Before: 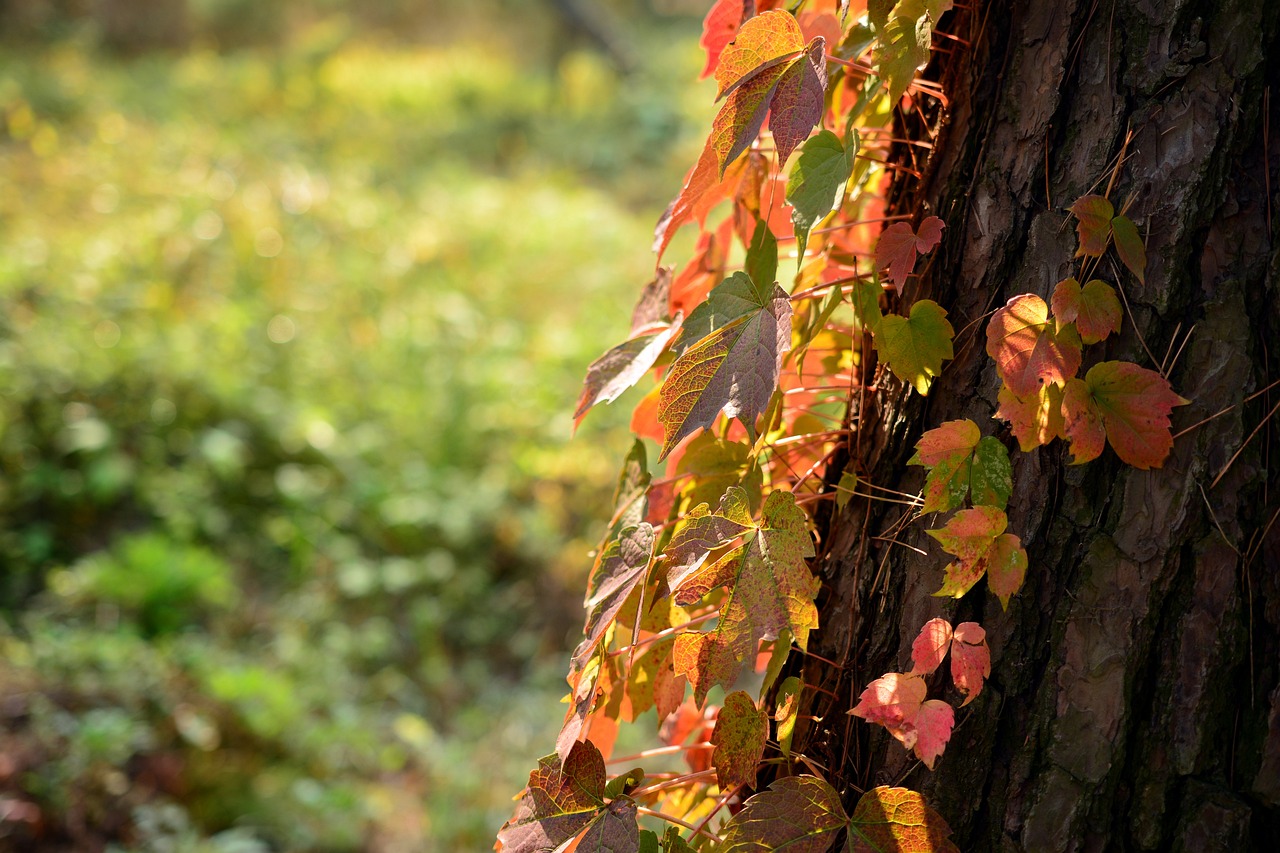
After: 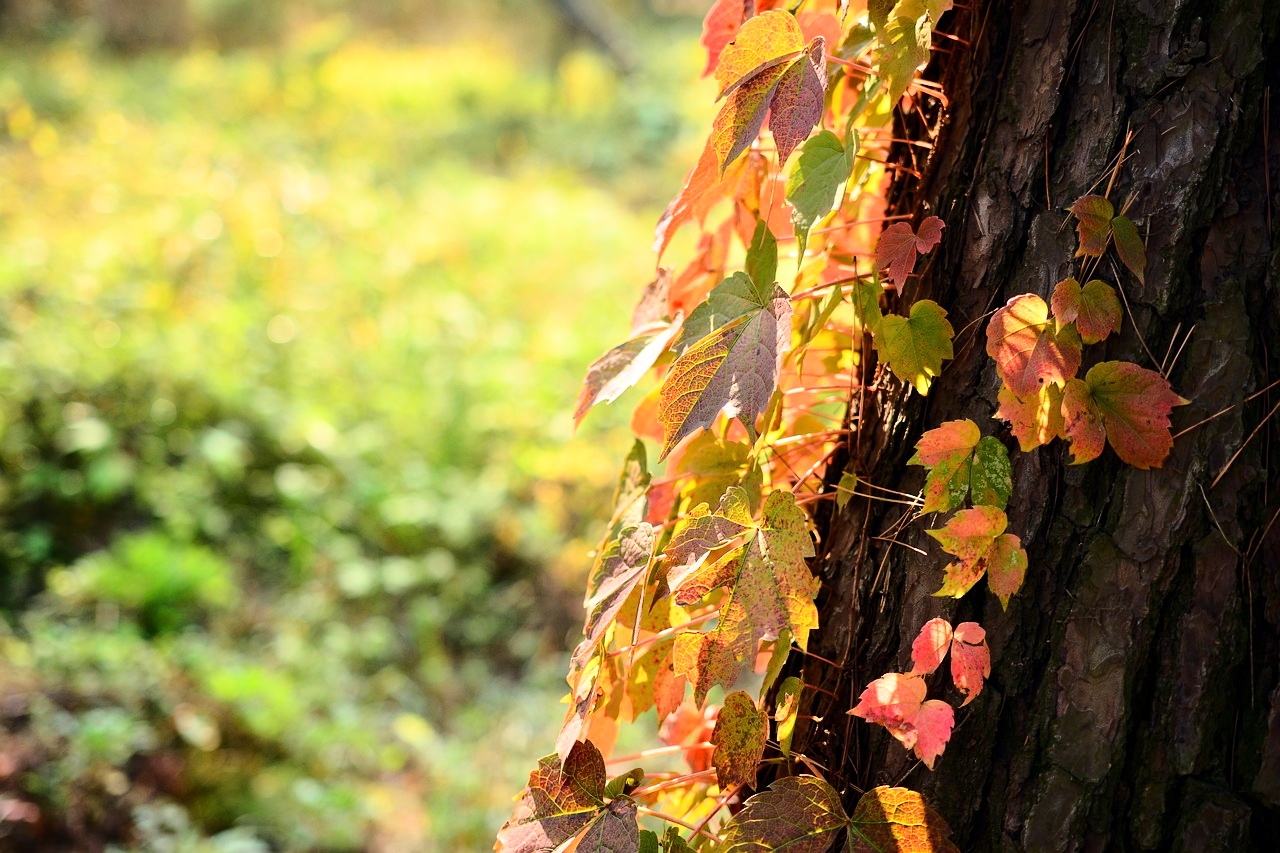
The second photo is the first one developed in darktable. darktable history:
base curve: curves: ch0 [(0, 0) (0.028, 0.03) (0.121, 0.232) (0.46, 0.748) (0.859, 0.968) (1, 1)]
white balance: red 1, blue 1
